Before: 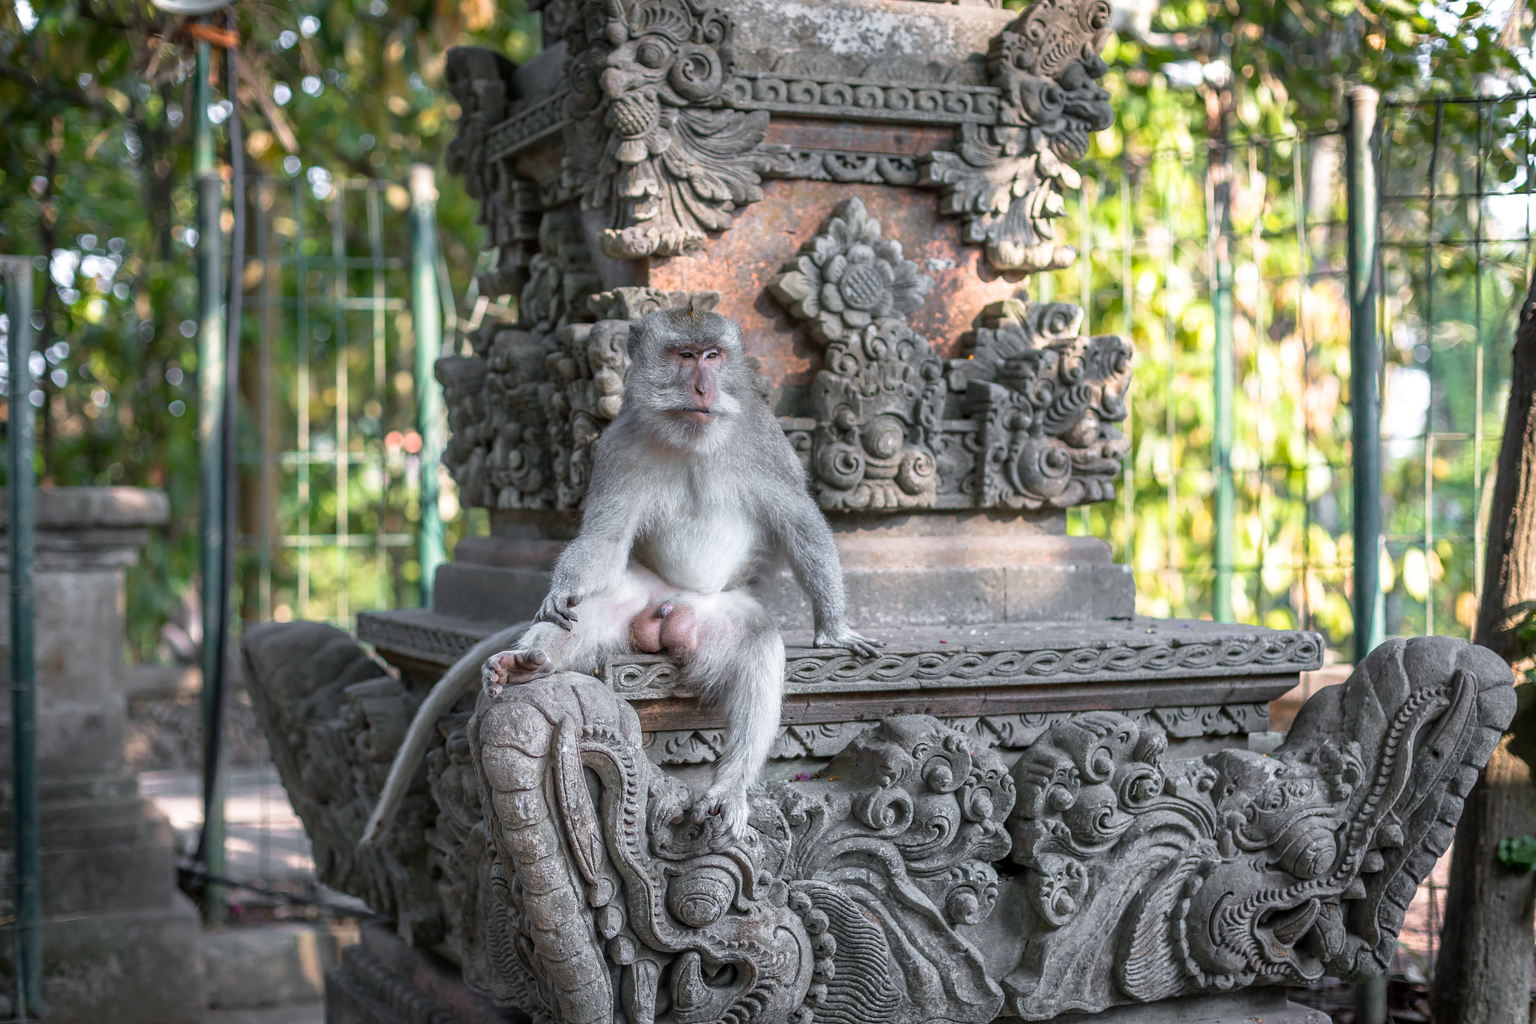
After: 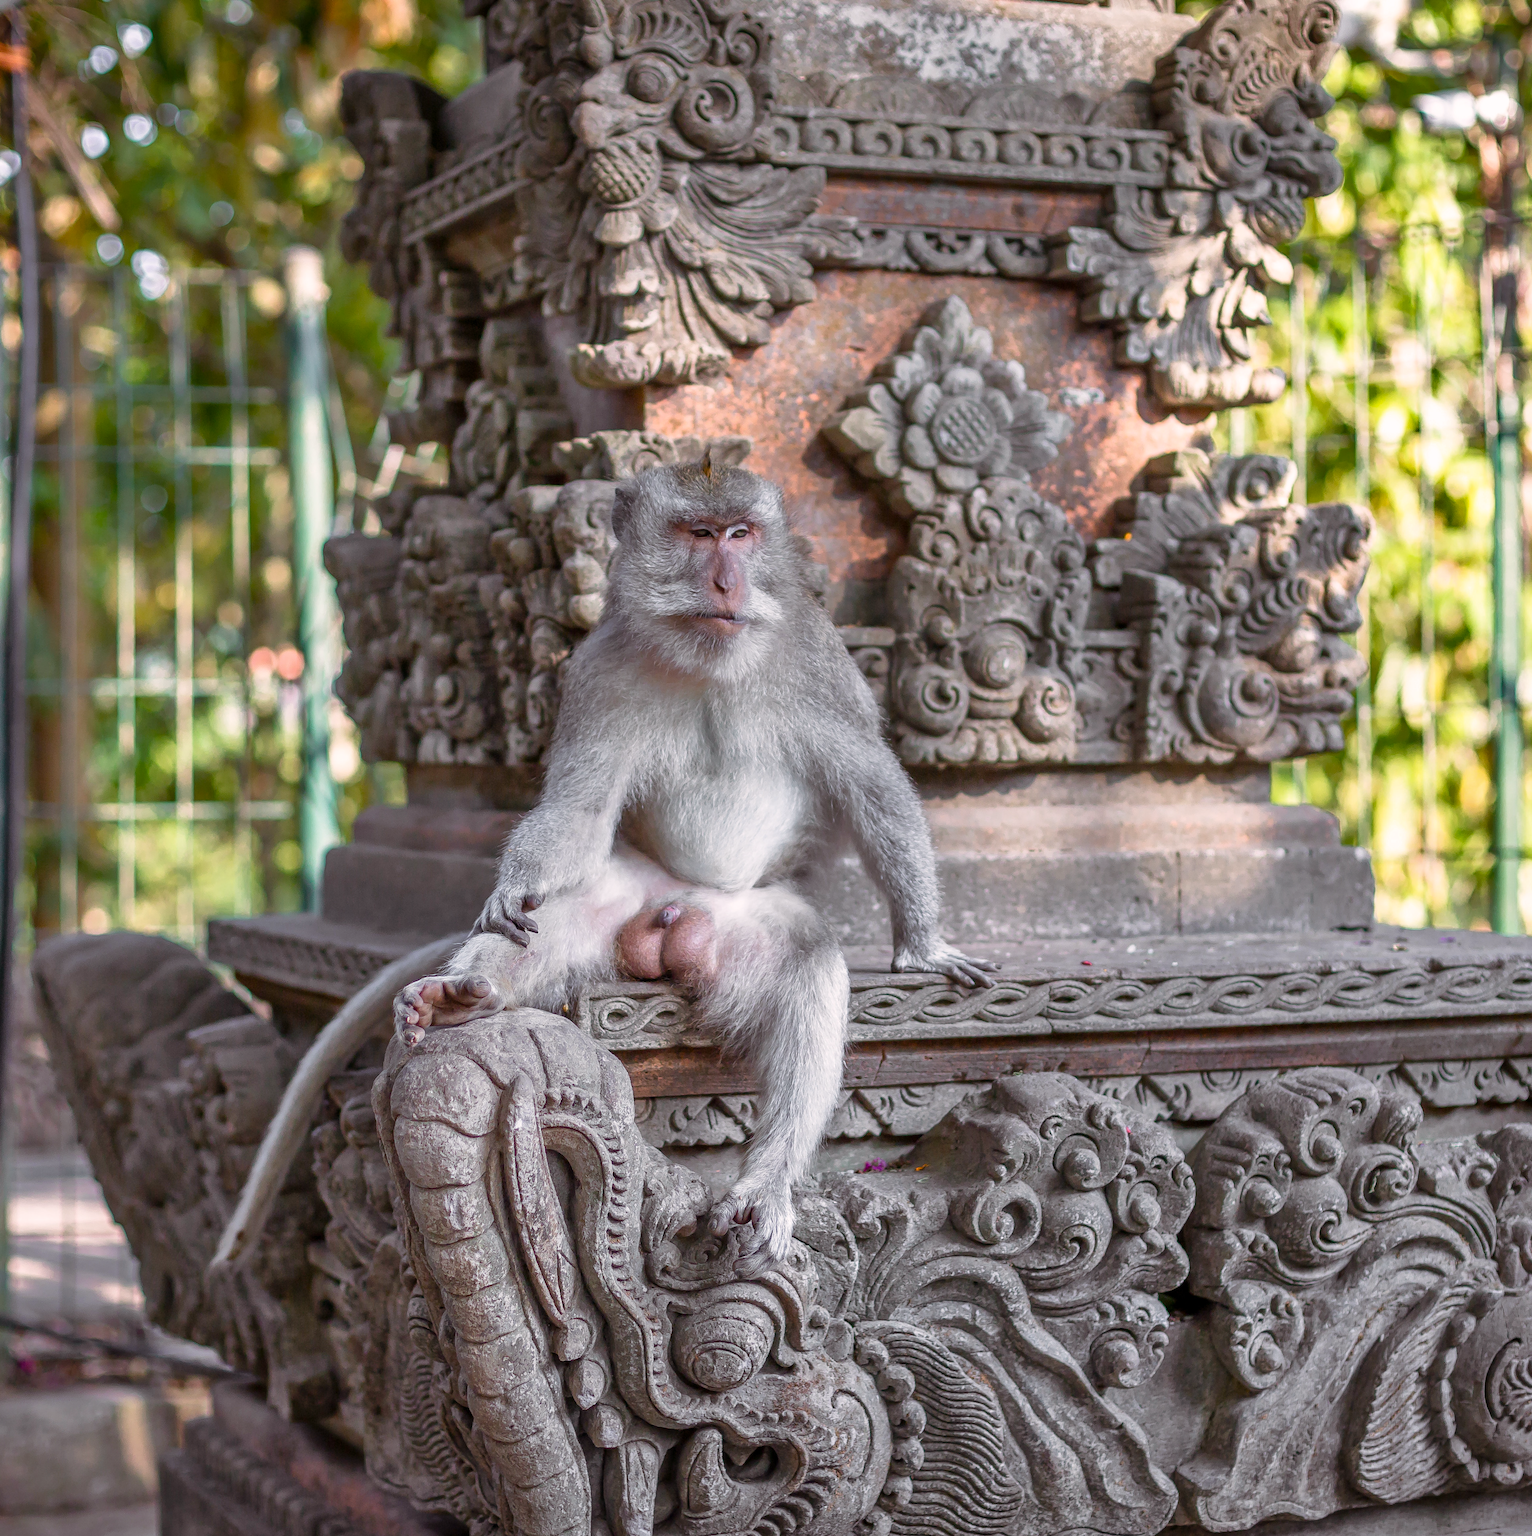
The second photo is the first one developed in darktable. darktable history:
crop and rotate: left 14.286%, right 19.203%
shadows and highlights: low approximation 0.01, soften with gaussian
color balance rgb: shadows lift › chroma 4.551%, shadows lift › hue 25.99°, highlights gain › chroma 0.928%, highlights gain › hue 27.29°, perceptual saturation grading › global saturation 14.536%, perceptual saturation grading › highlights -24.716%, perceptual saturation grading › shadows 29.995%
